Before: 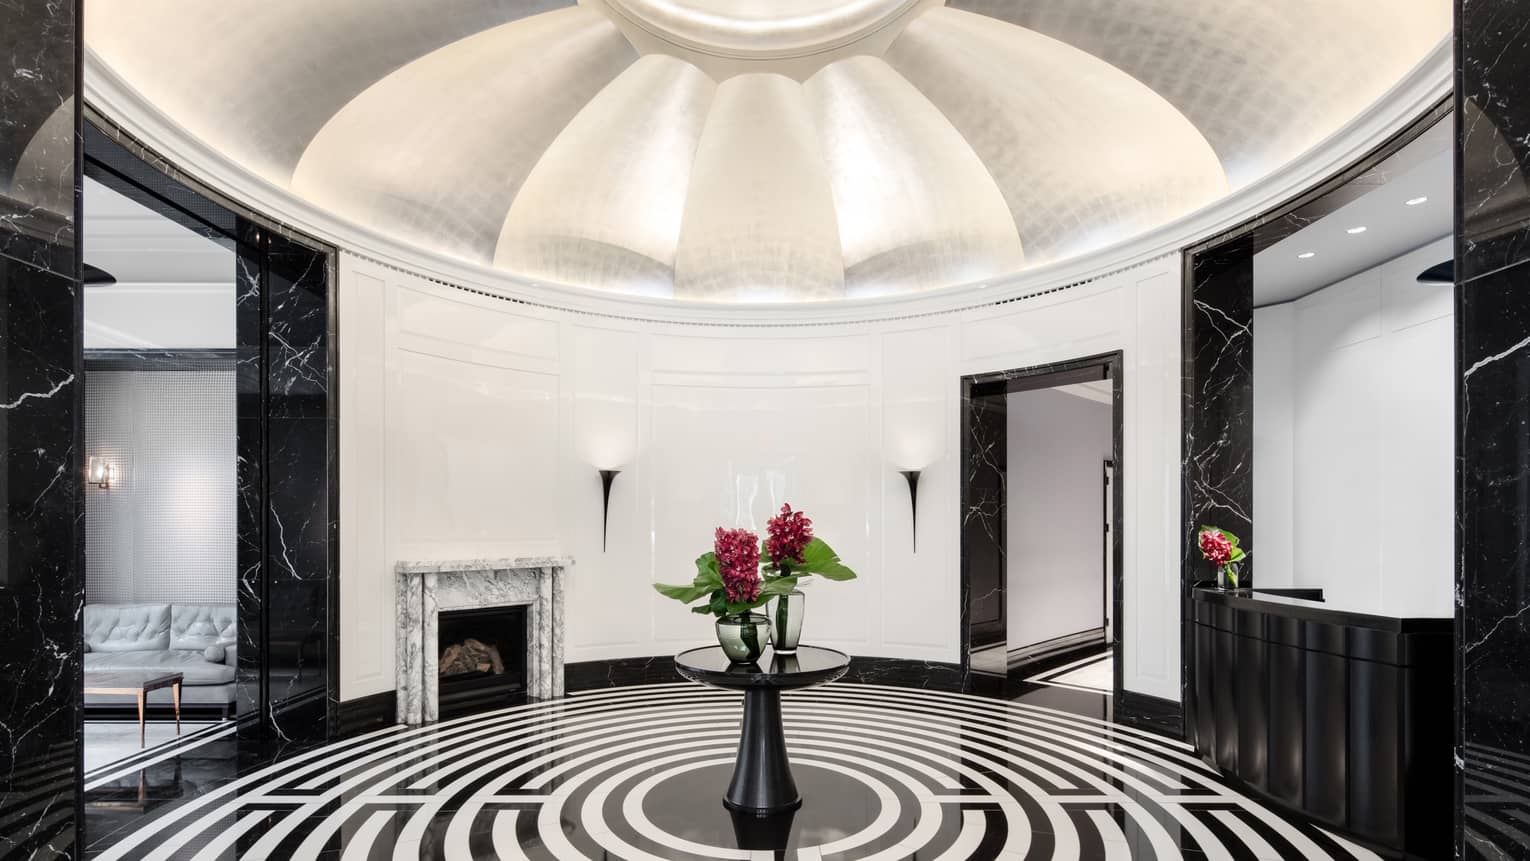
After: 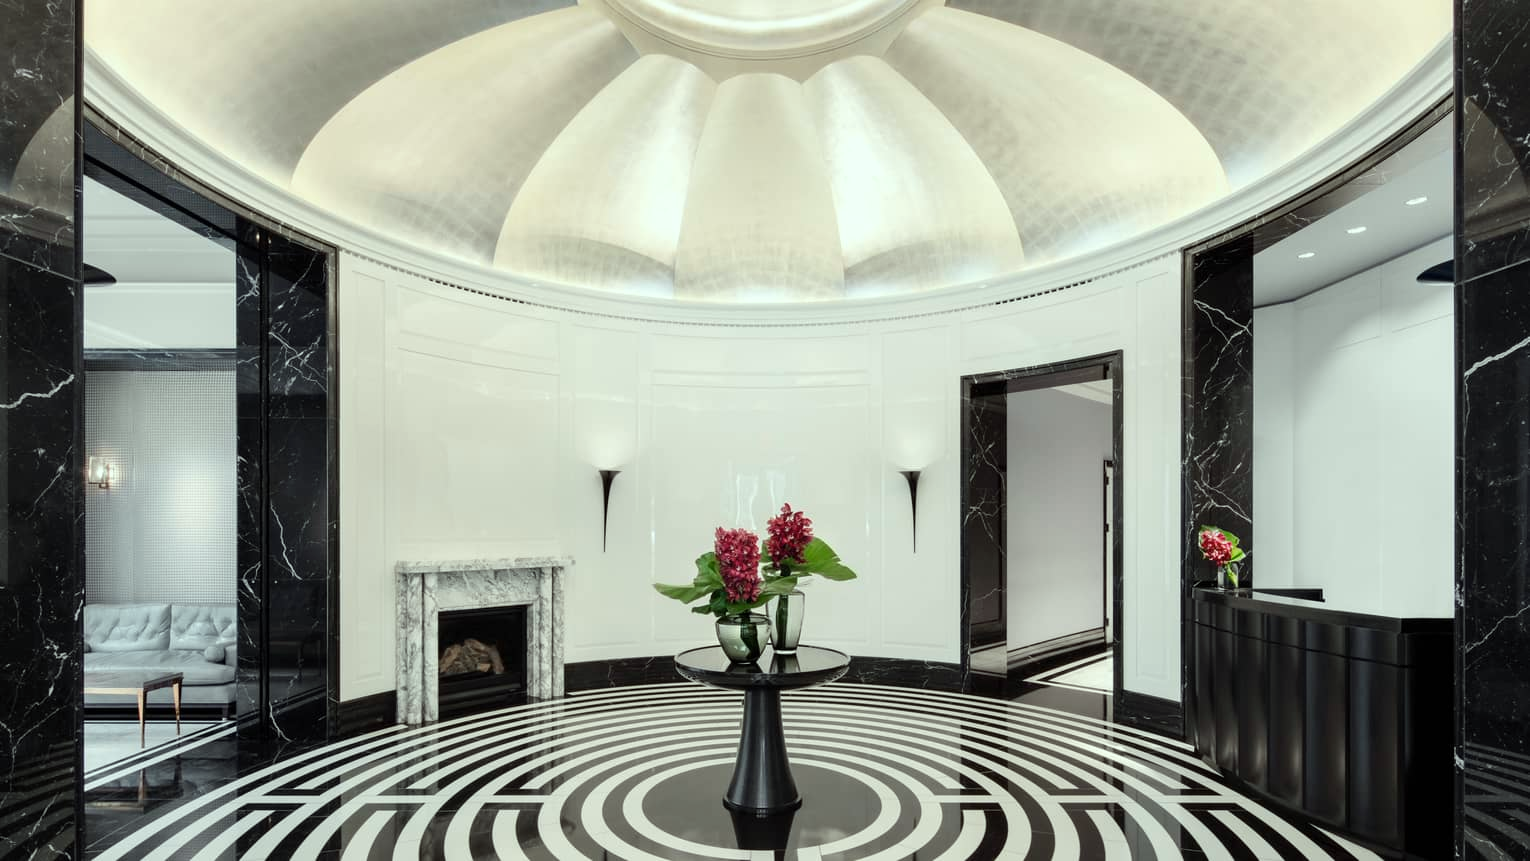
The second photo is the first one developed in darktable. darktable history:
color correction: highlights a* -8.08, highlights b* 3.27
